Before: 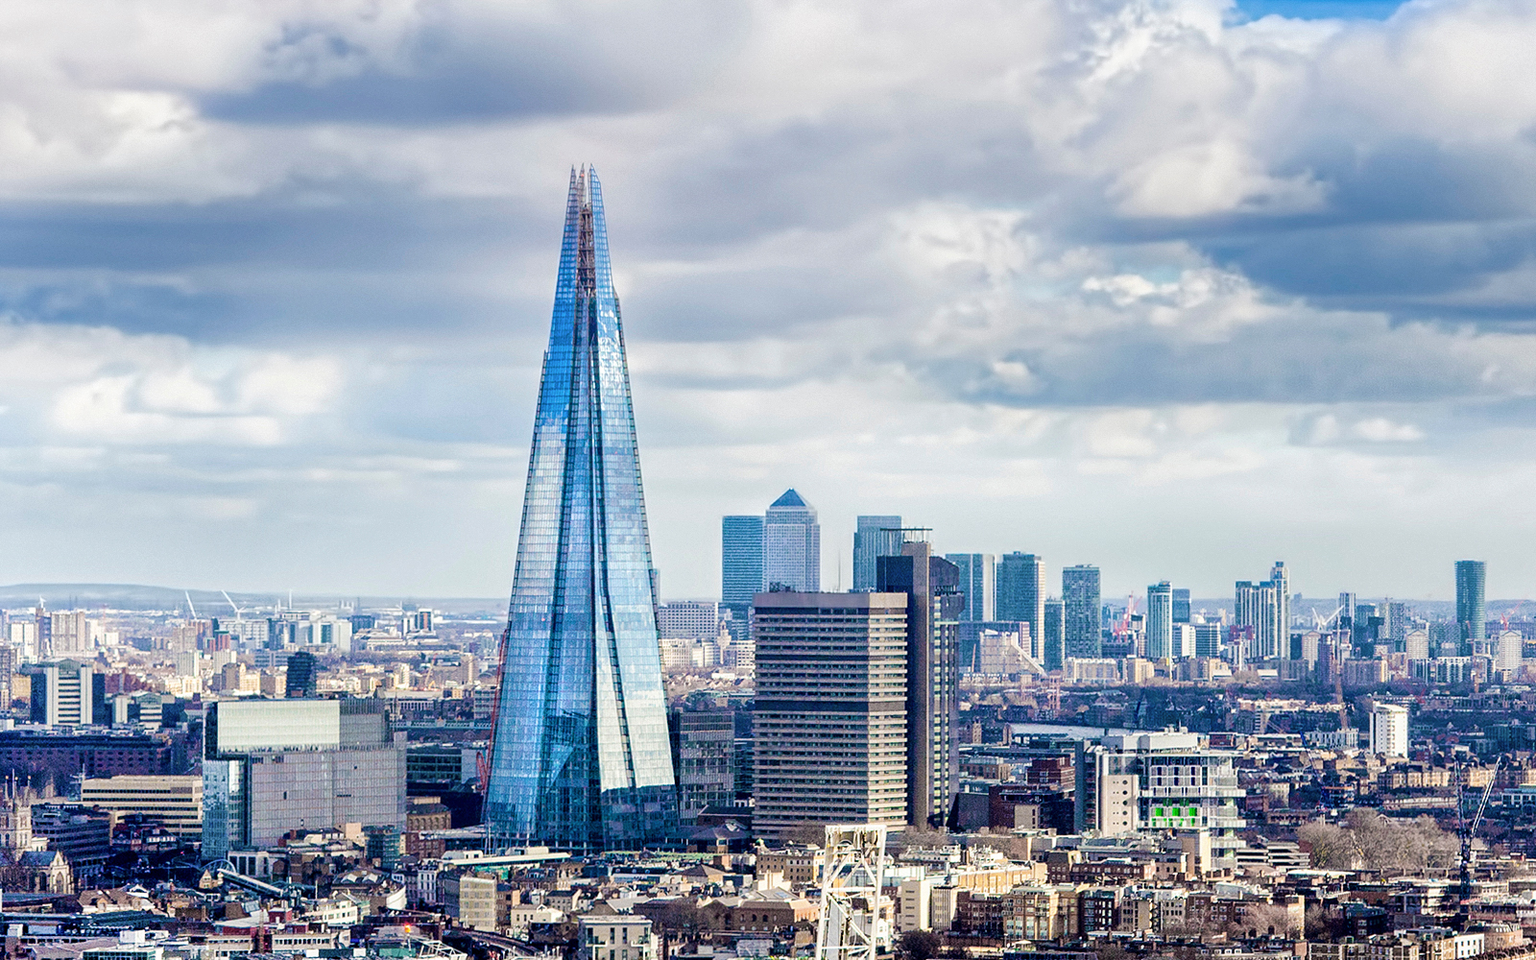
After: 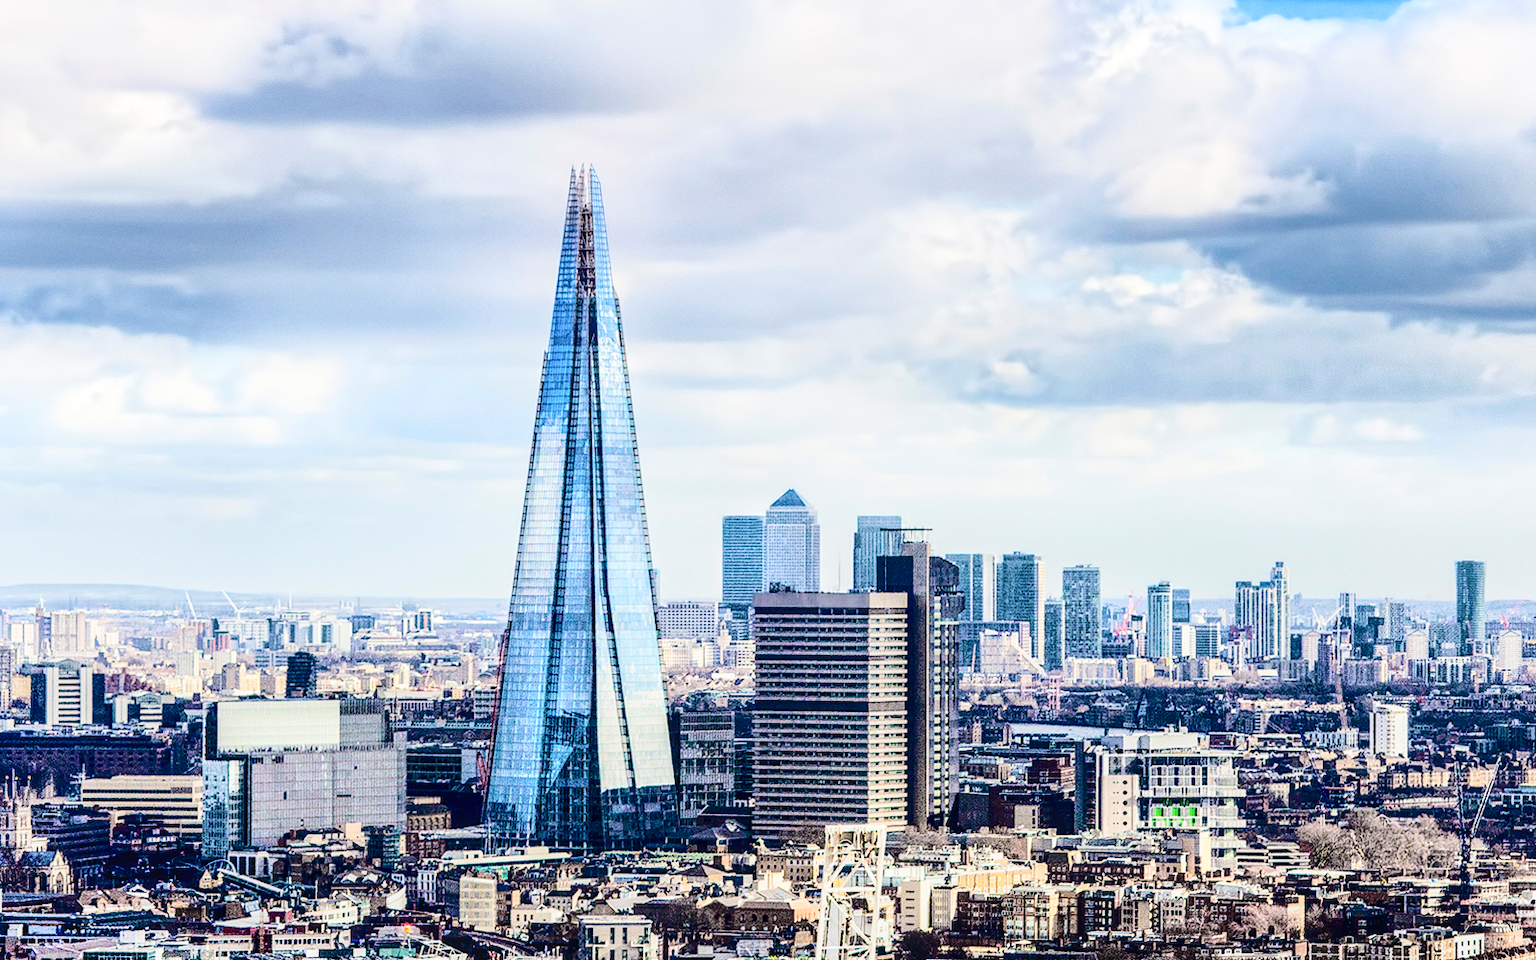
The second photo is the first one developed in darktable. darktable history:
tone curve: curves: ch0 [(0, 0) (0.179, 0.073) (0.265, 0.147) (0.463, 0.553) (0.51, 0.635) (0.716, 0.863) (1, 0.997)], color space Lab, independent channels, preserve colors none
local contrast: on, module defaults
